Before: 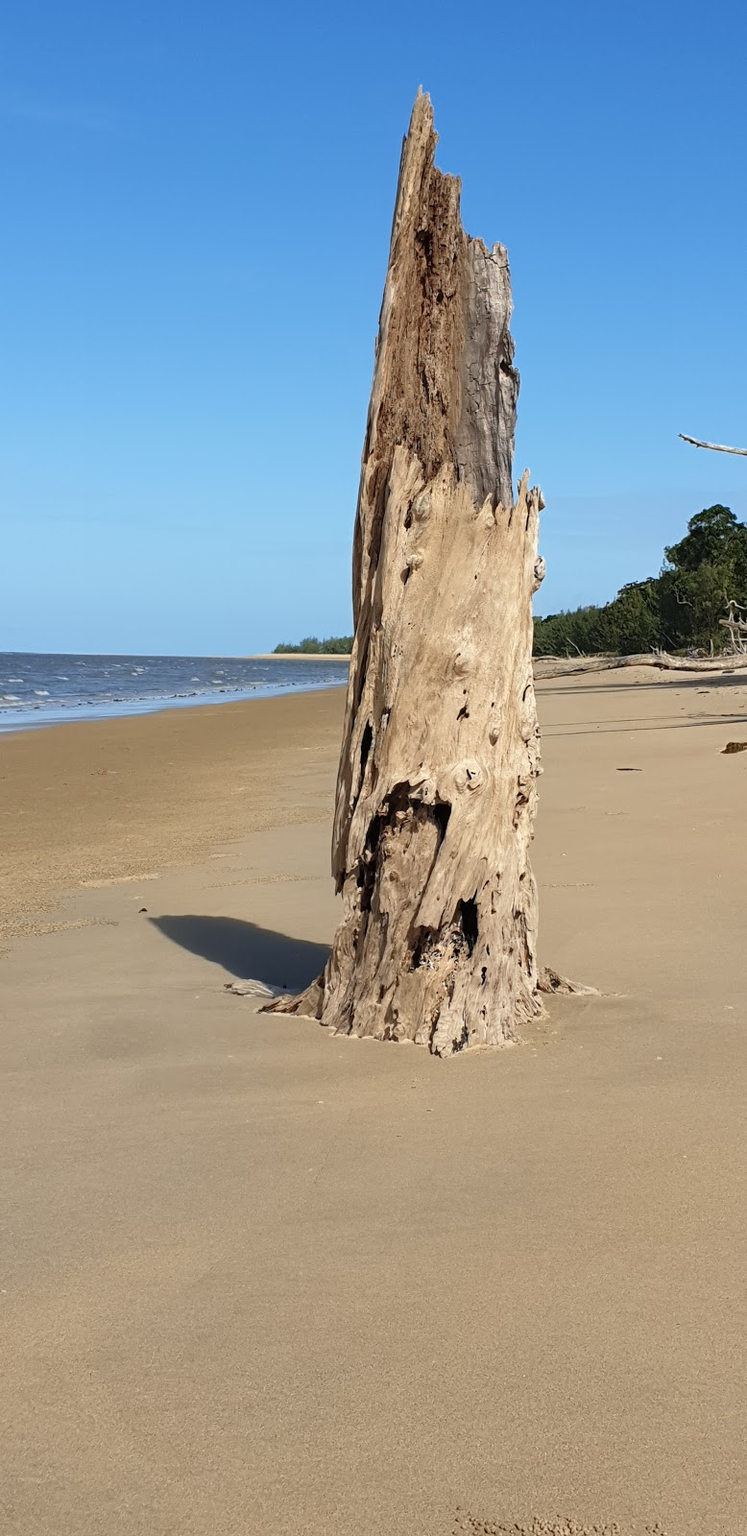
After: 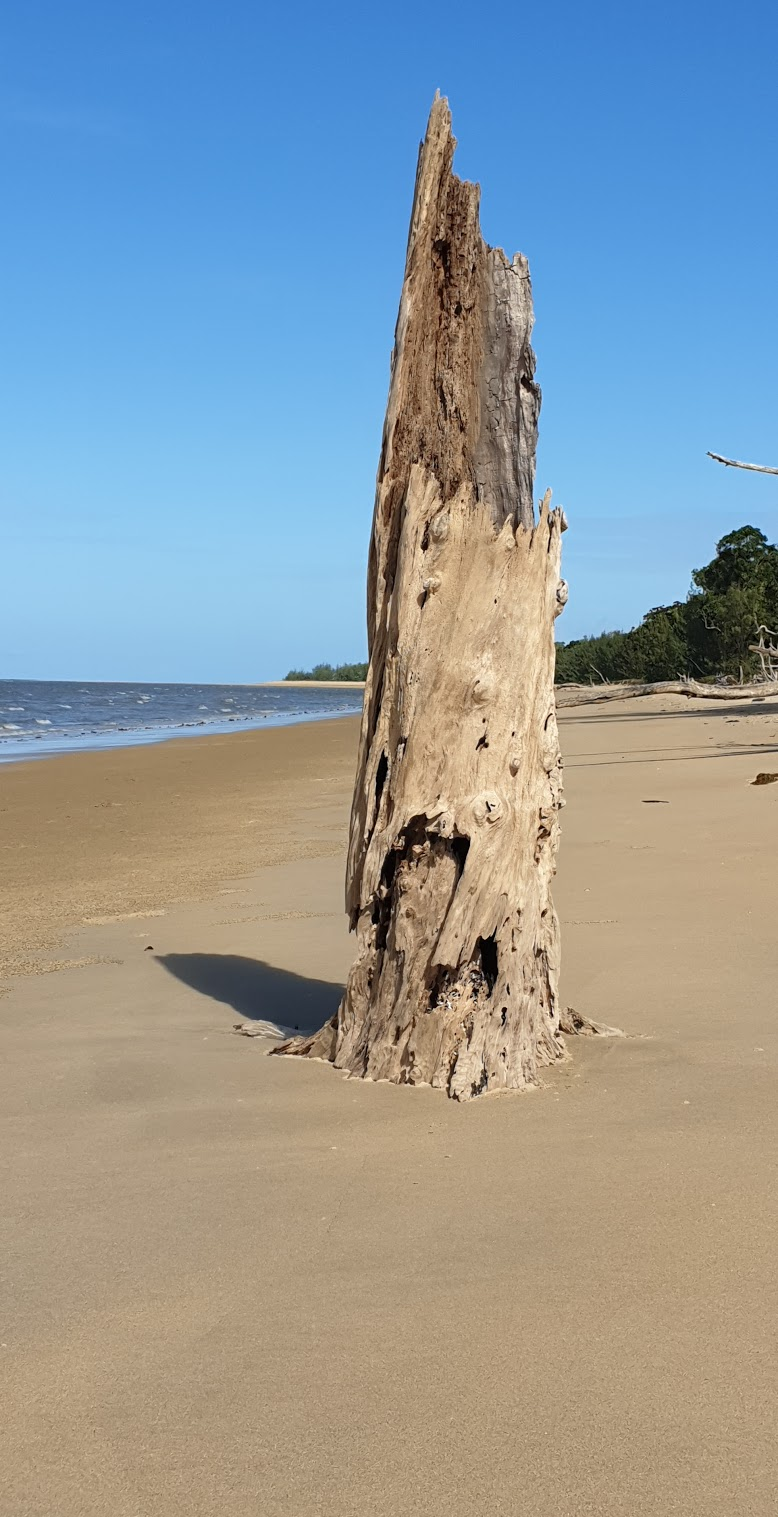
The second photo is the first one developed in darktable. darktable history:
crop and rotate: top 0.01%, bottom 5.17%
